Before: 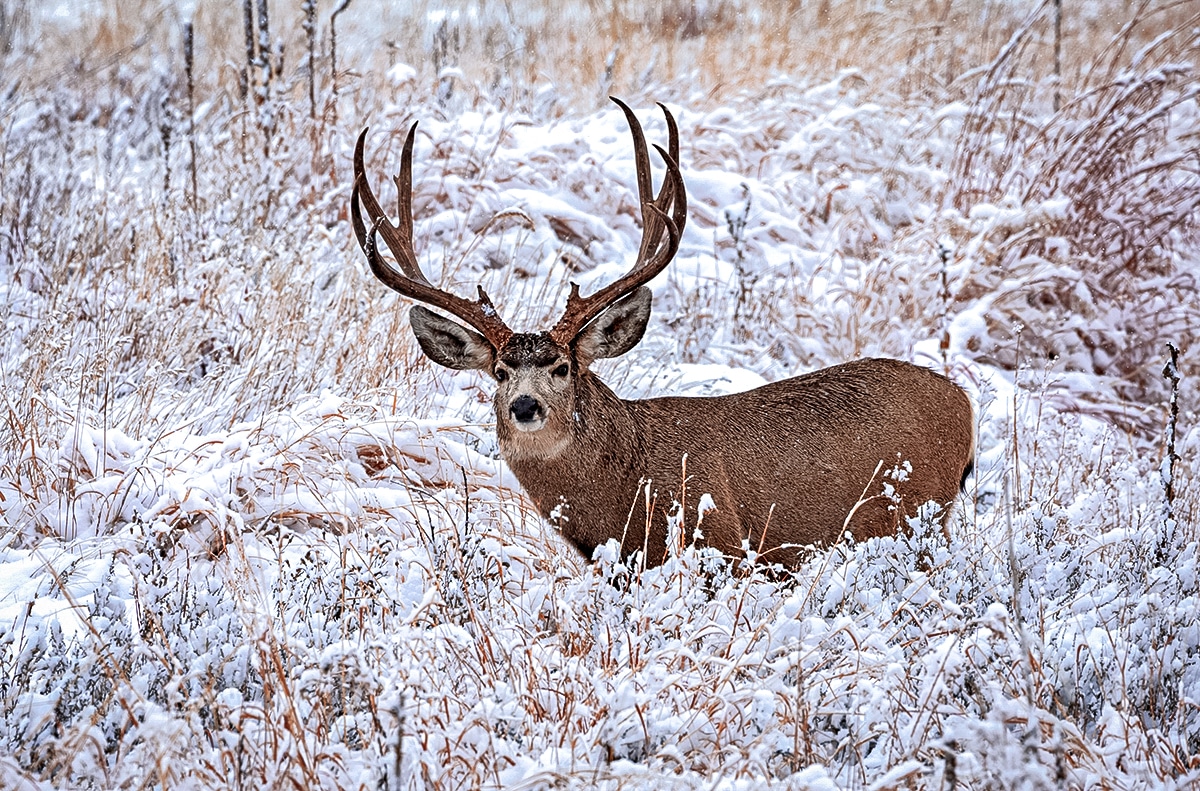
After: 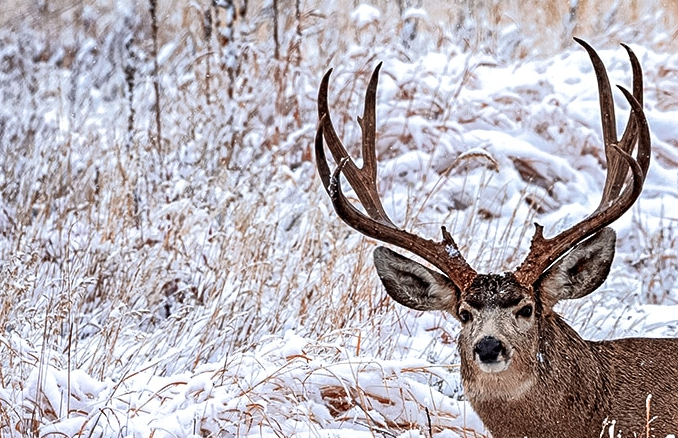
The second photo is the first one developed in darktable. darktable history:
crop and rotate: left 3.065%, top 7.473%, right 40.392%, bottom 37.036%
